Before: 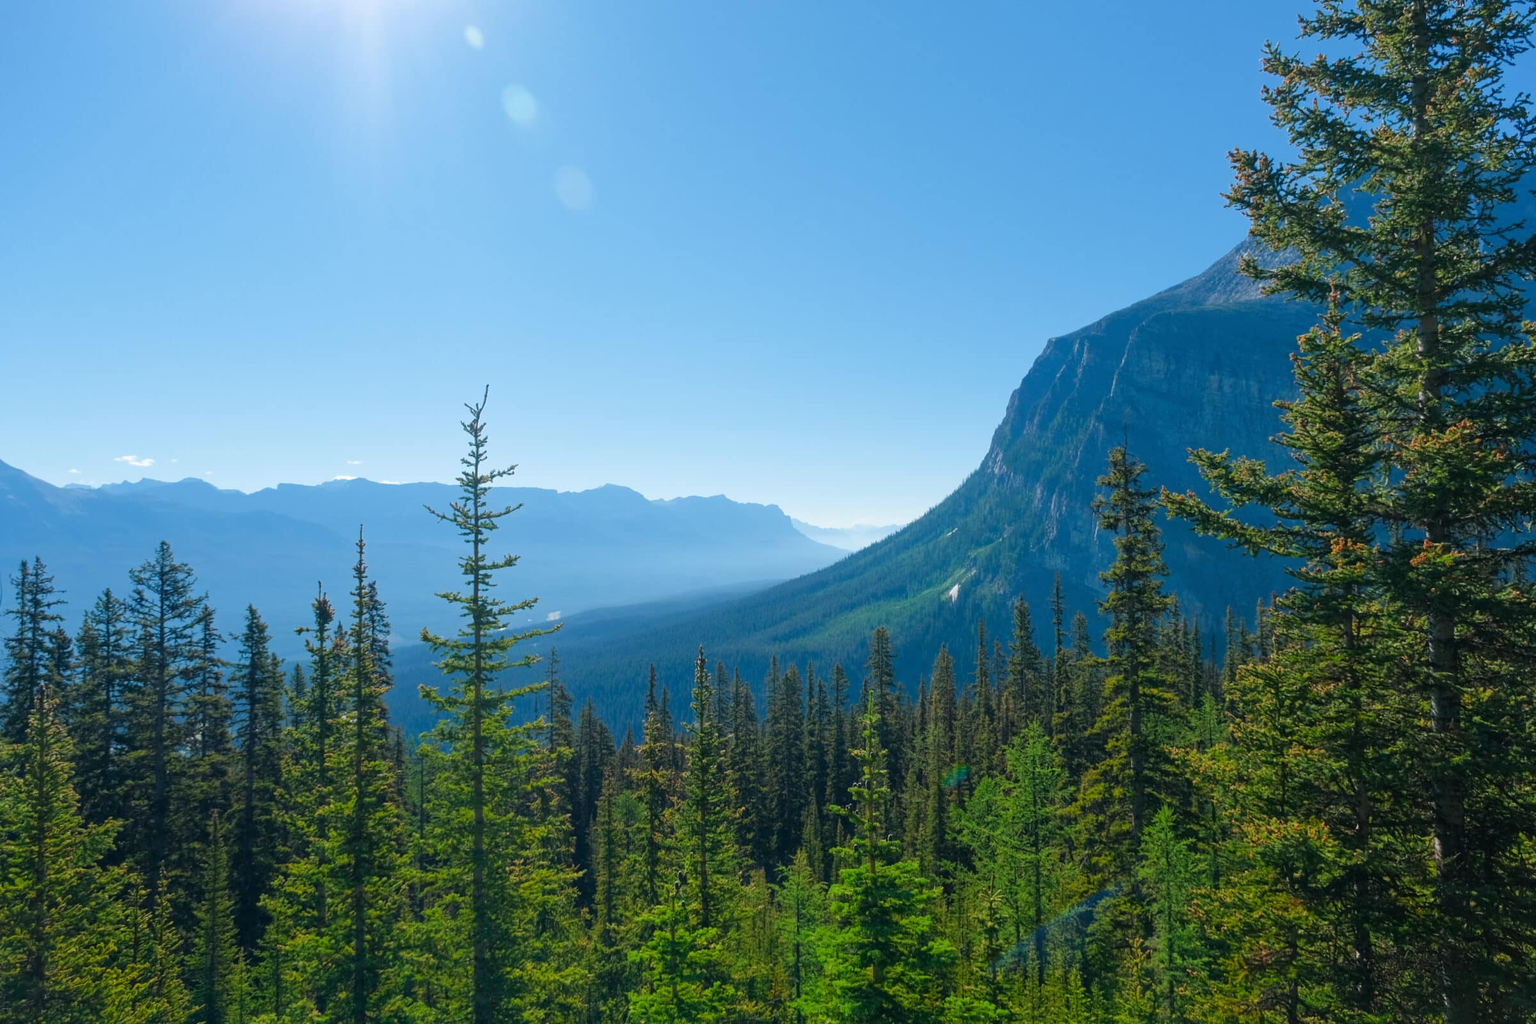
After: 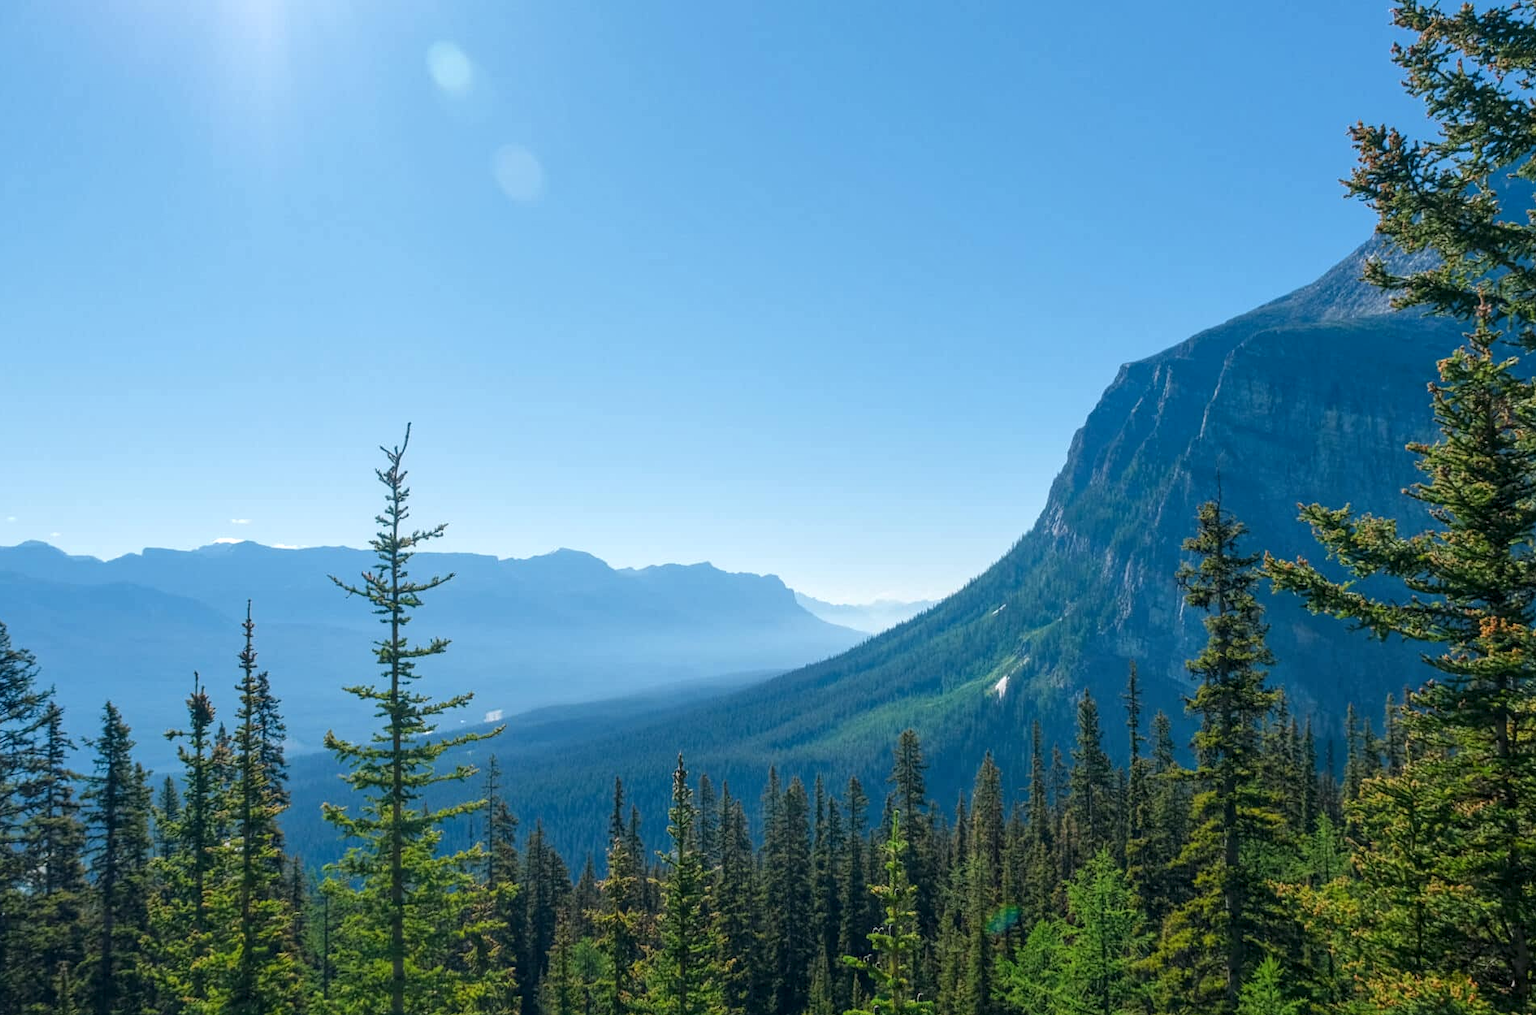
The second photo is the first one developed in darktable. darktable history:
local contrast: detail 130%
crop and rotate: left 10.77%, top 5.1%, right 10.41%, bottom 16.76%
